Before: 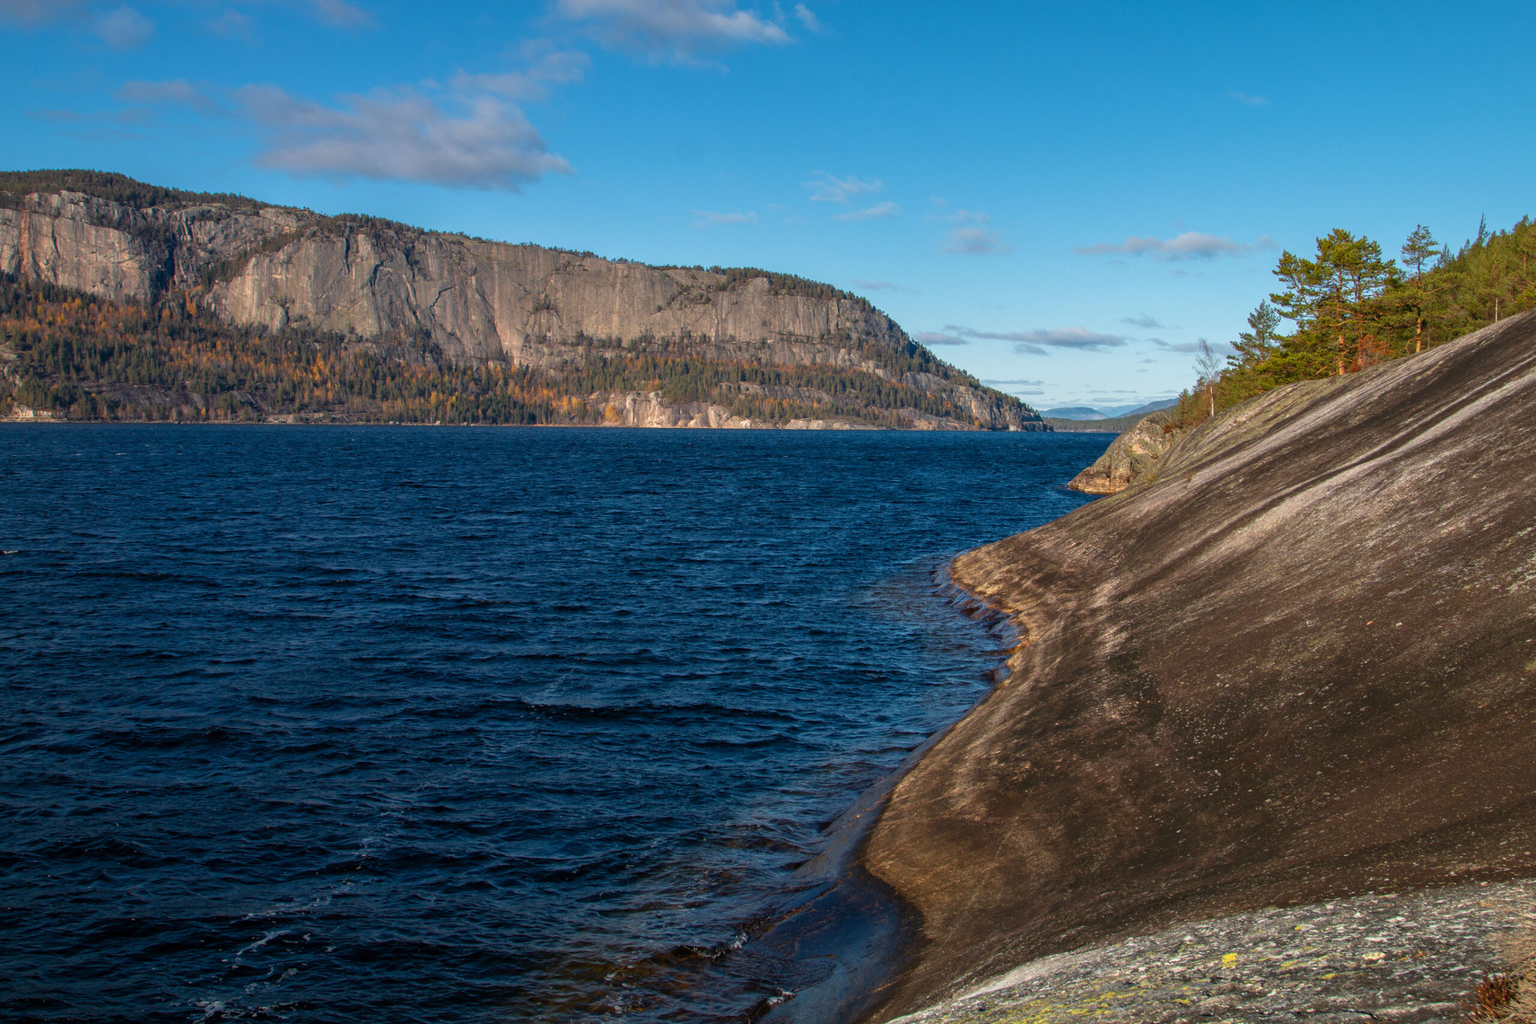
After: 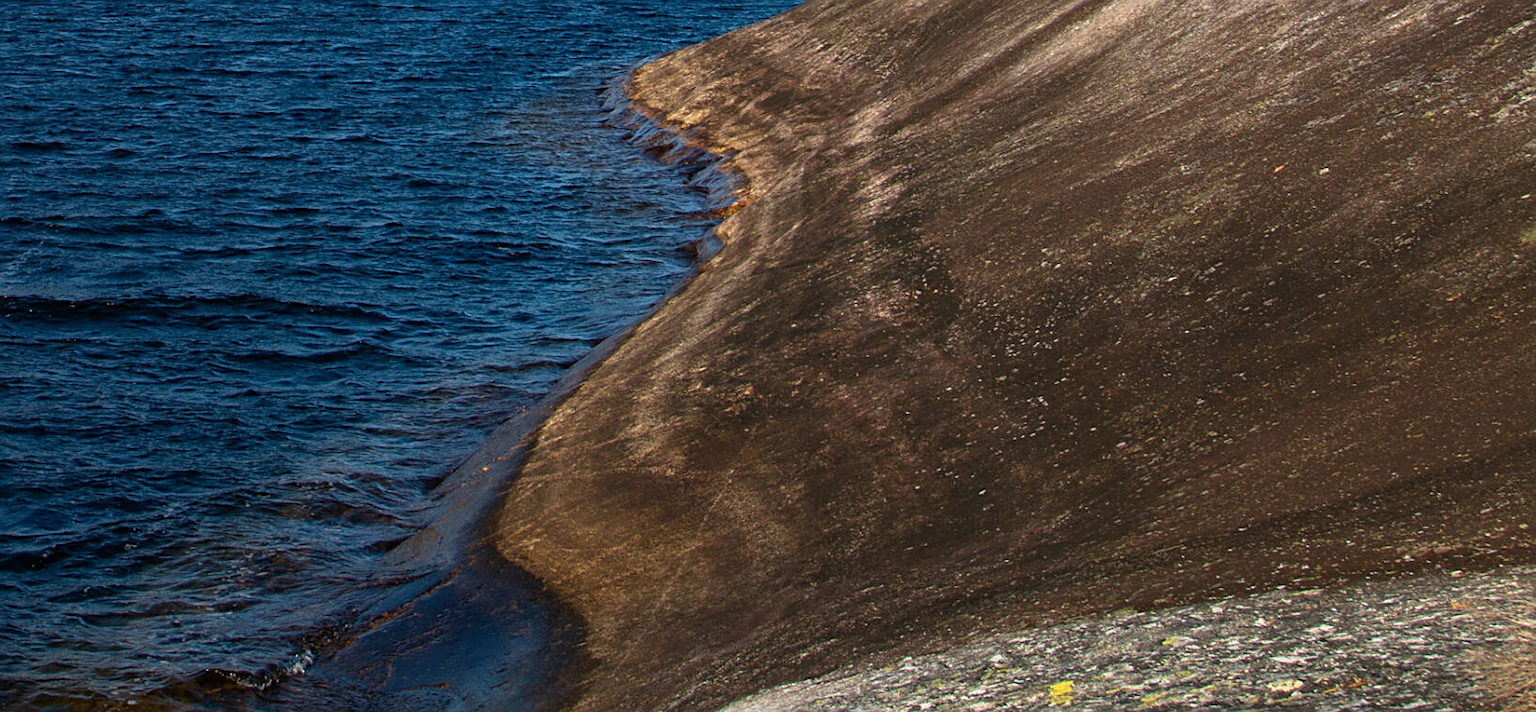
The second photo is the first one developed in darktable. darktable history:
sharpen: radius 1.967
crop and rotate: left 35.509%, top 50.238%, bottom 4.934%
